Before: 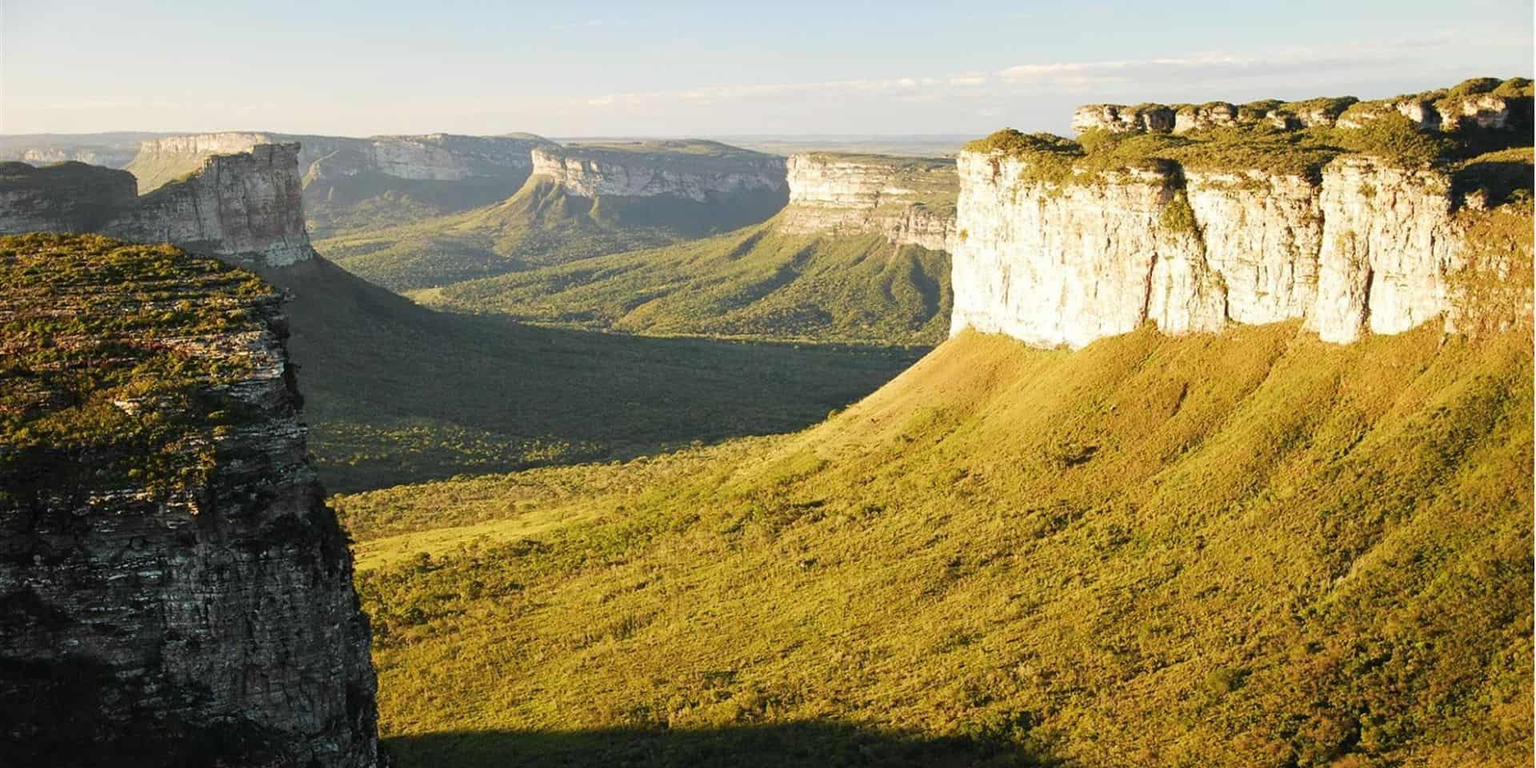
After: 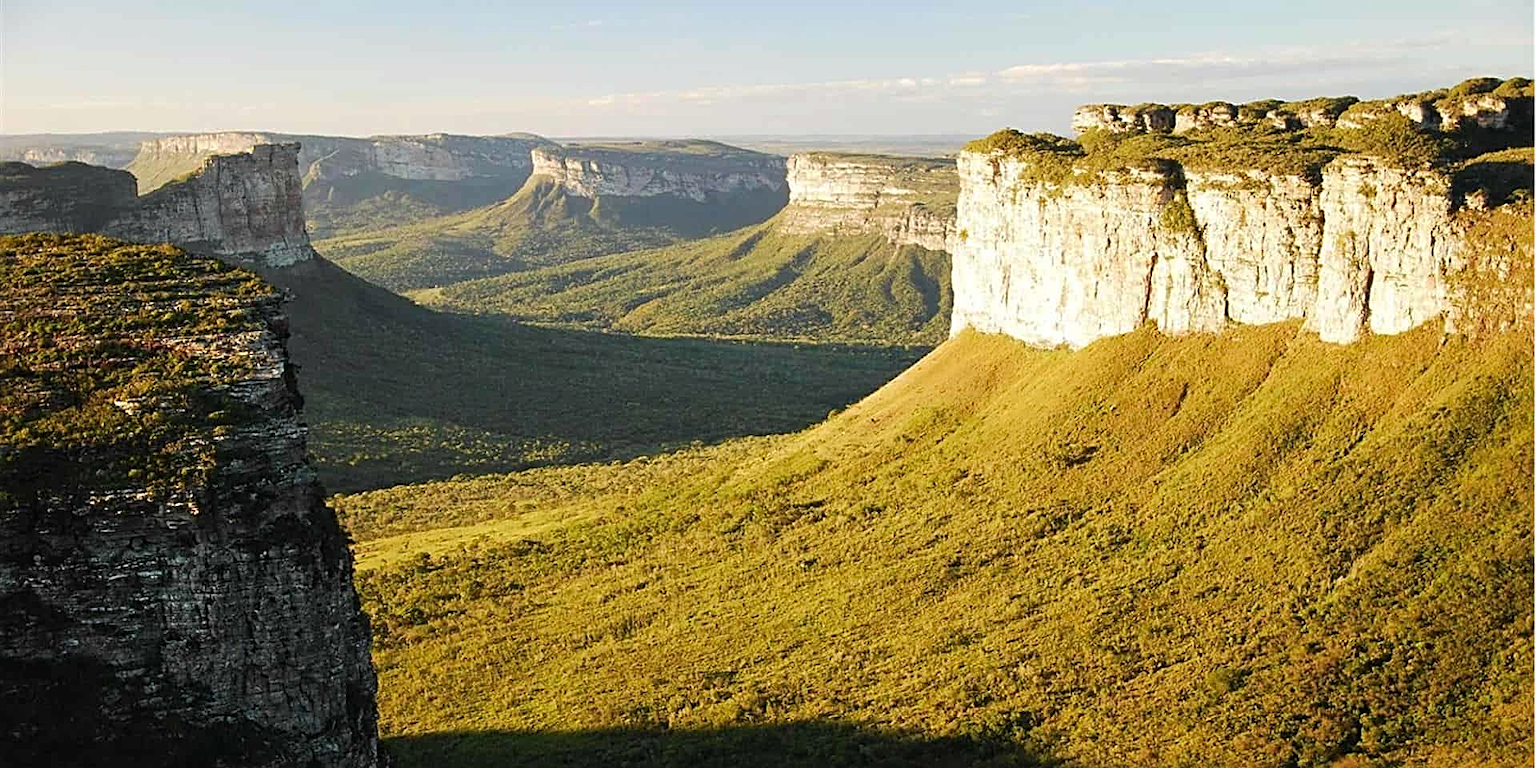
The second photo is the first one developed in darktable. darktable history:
sharpen: radius 2.767
tone curve: curves: ch0 [(0, 0) (0.003, 0.012) (0.011, 0.015) (0.025, 0.027) (0.044, 0.045) (0.069, 0.064) (0.1, 0.093) (0.136, 0.133) (0.177, 0.177) (0.224, 0.221) (0.277, 0.272) (0.335, 0.342) (0.399, 0.398) (0.468, 0.462) (0.543, 0.547) (0.623, 0.624) (0.709, 0.711) (0.801, 0.792) (0.898, 0.889) (1, 1)], preserve colors none
haze removal: compatibility mode true, adaptive false
